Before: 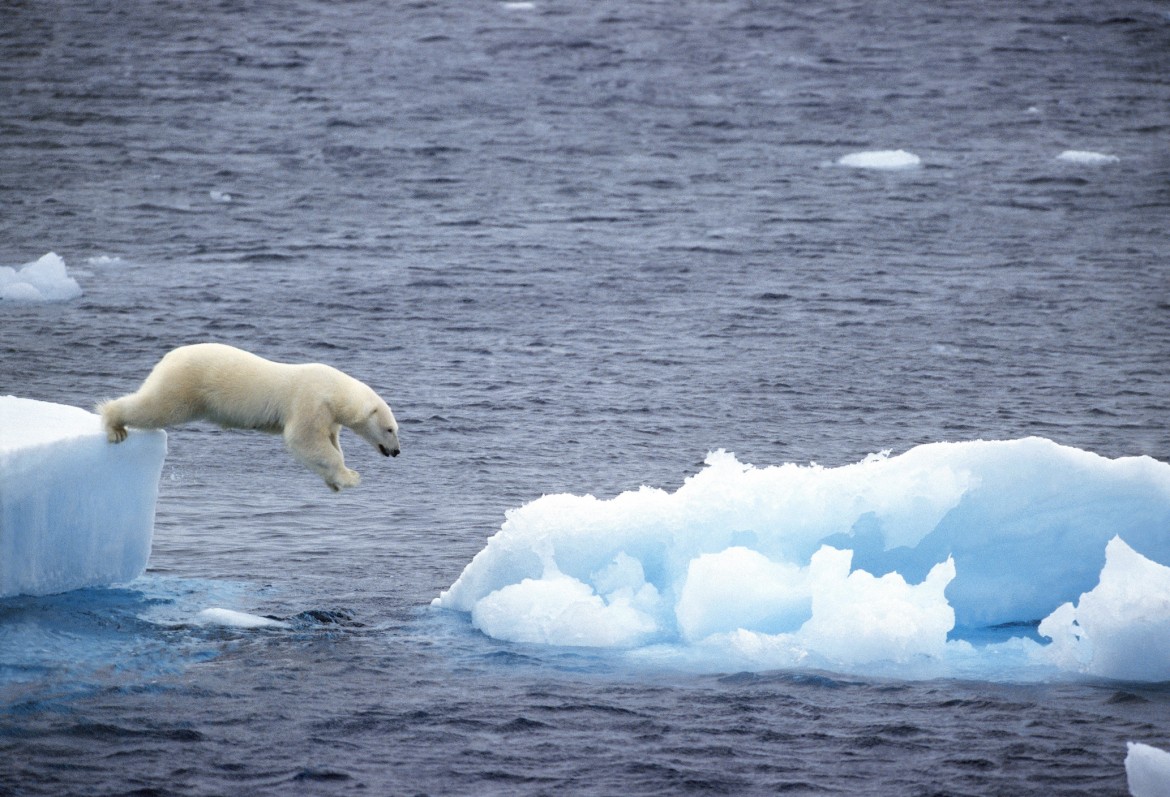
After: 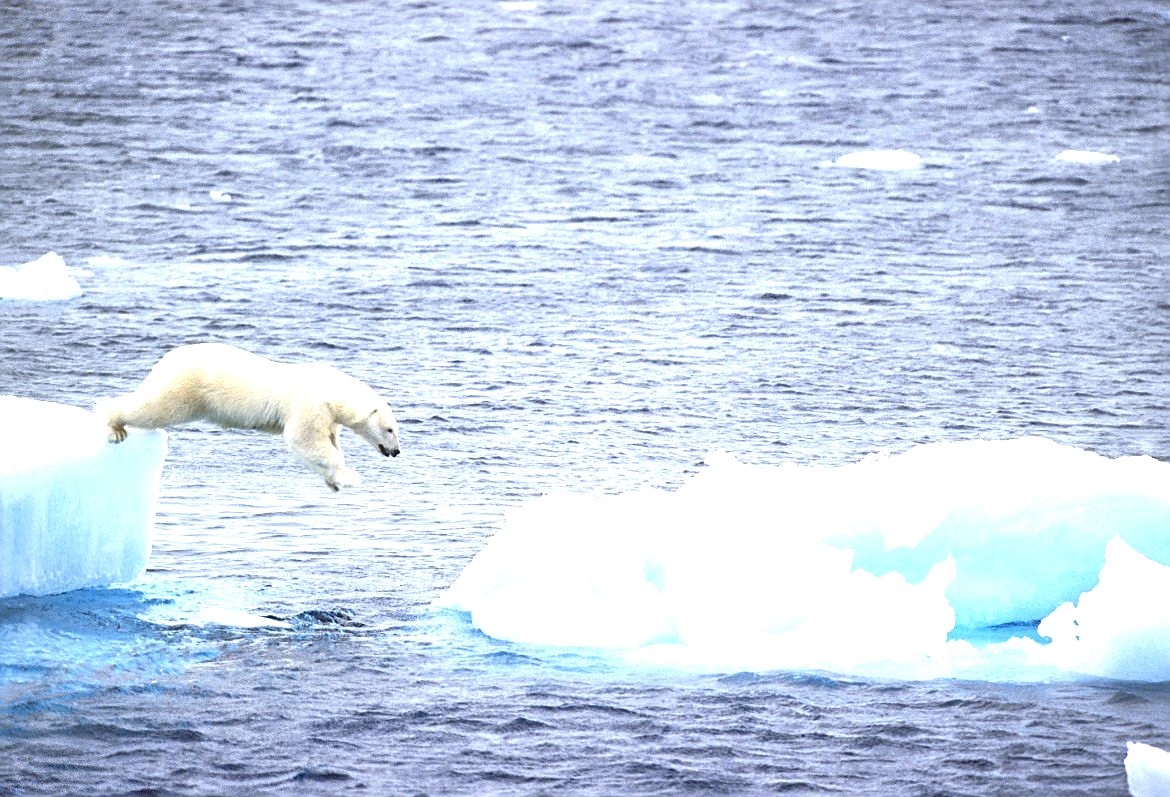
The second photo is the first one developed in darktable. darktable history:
sharpen: on, module defaults
exposure: black level correction 0, exposure 1.5 EV, compensate highlight preservation false
tone equalizer: -7 EV 0.15 EV, -6 EV 0.6 EV, -5 EV 1.15 EV, -4 EV 1.33 EV, -3 EV 1.15 EV, -2 EV 0.6 EV, -1 EV 0.15 EV, mask exposure compensation -0.5 EV
